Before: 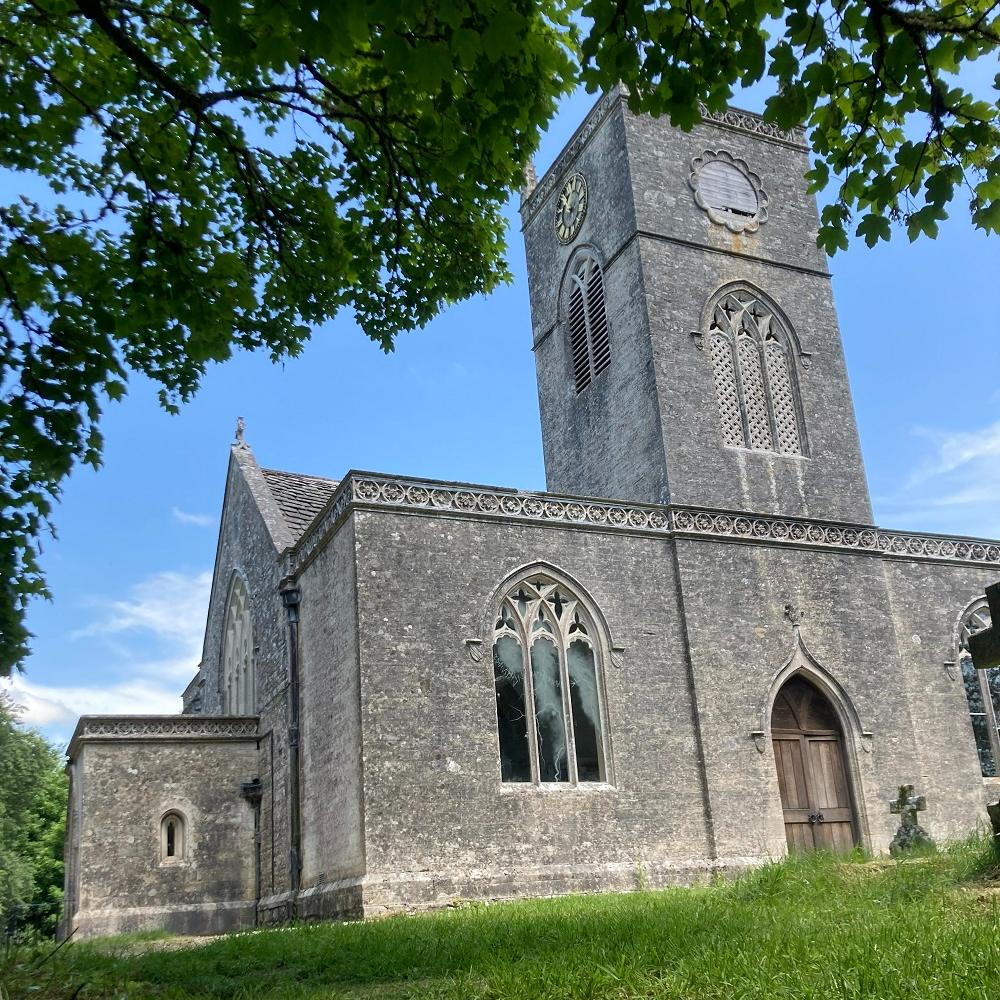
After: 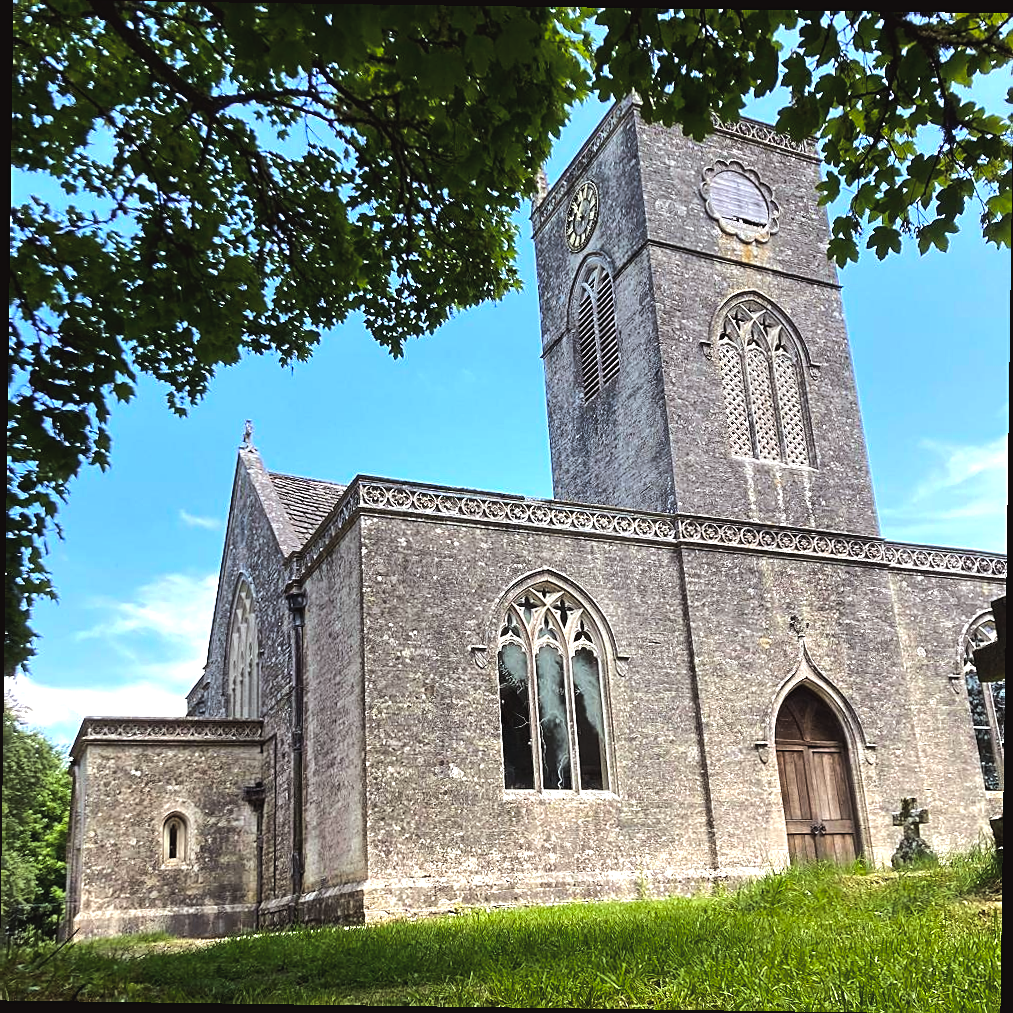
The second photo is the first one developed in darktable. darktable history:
rotate and perspective: rotation 0.8°, automatic cropping off
color balance rgb: global offset › luminance 0.71%, perceptual saturation grading › global saturation -11.5%, perceptual brilliance grading › highlights 17.77%, perceptual brilliance grading › mid-tones 31.71%, perceptual brilliance grading › shadows -31.01%, global vibrance 50%
color balance: mode lift, gamma, gain (sRGB), lift [1, 1.049, 1, 1]
sharpen: on, module defaults
